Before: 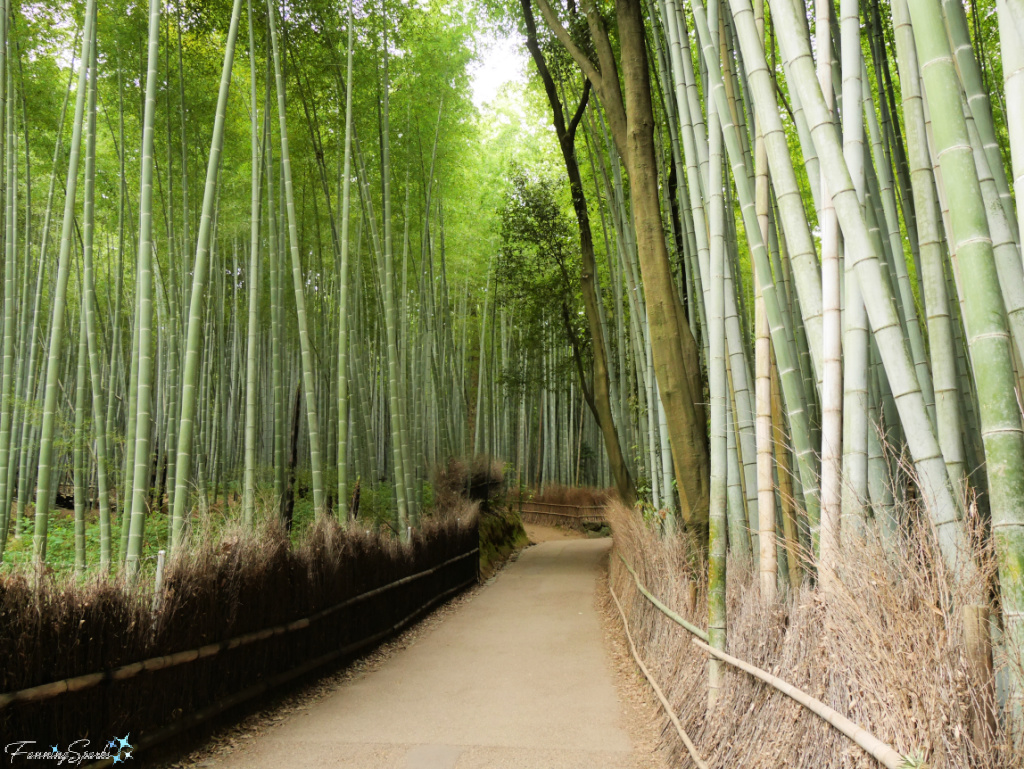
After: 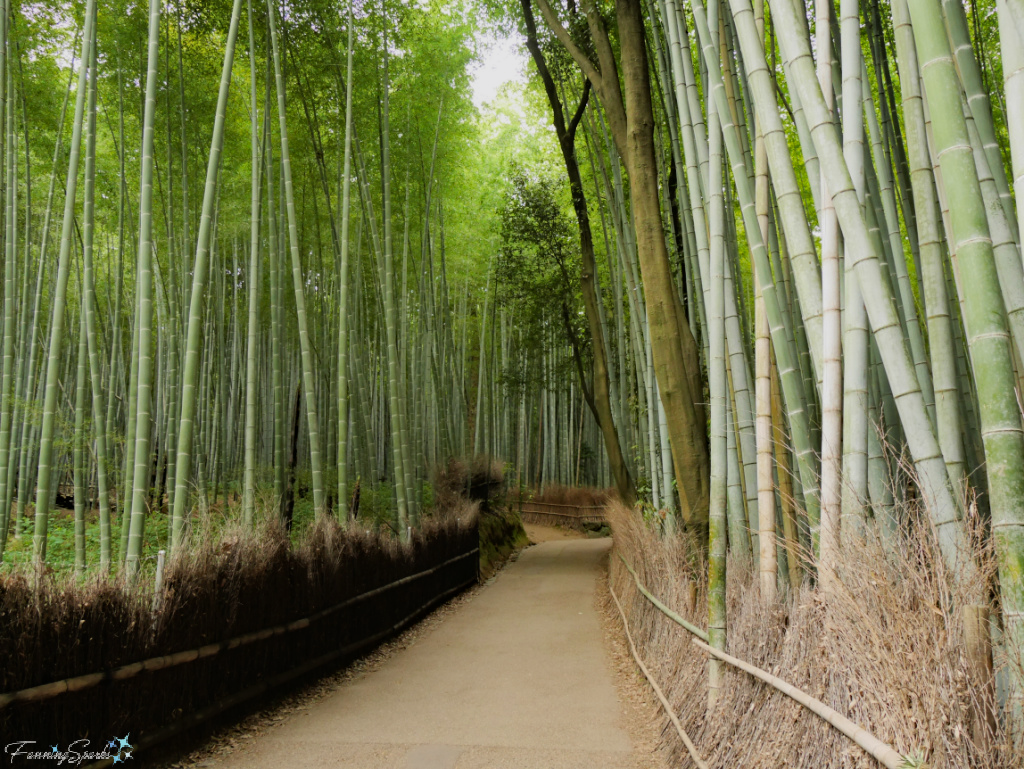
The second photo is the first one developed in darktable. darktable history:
haze removal: compatibility mode true, adaptive false
exposure: exposure -0.374 EV, compensate exposure bias true, compensate highlight preservation false
